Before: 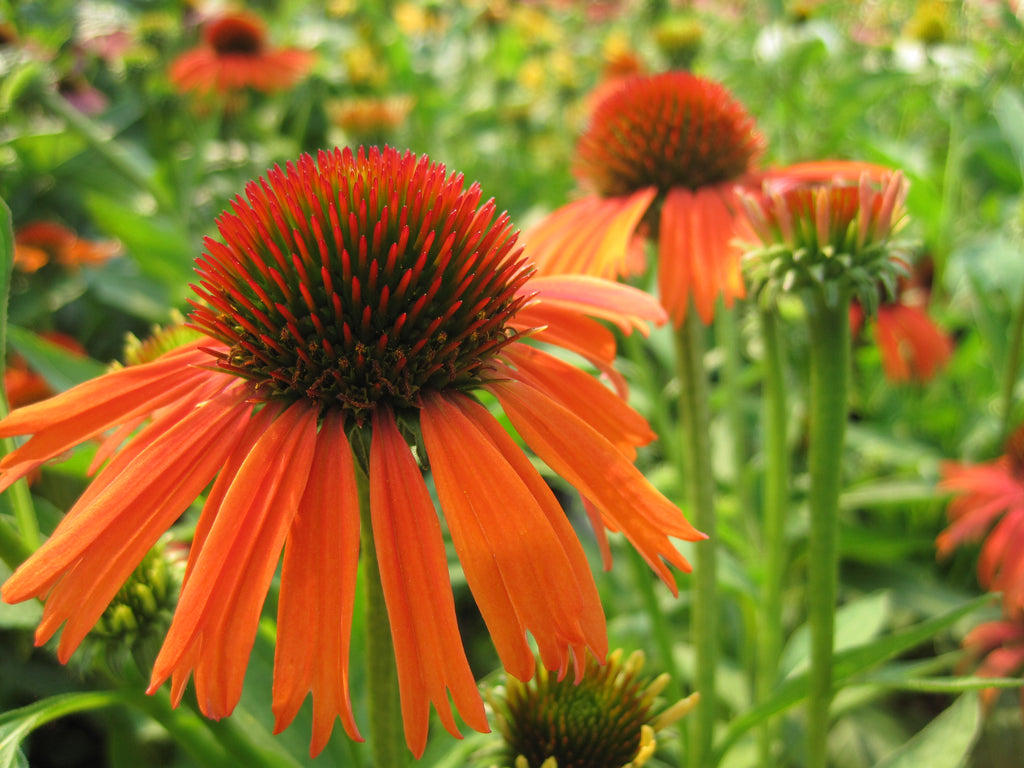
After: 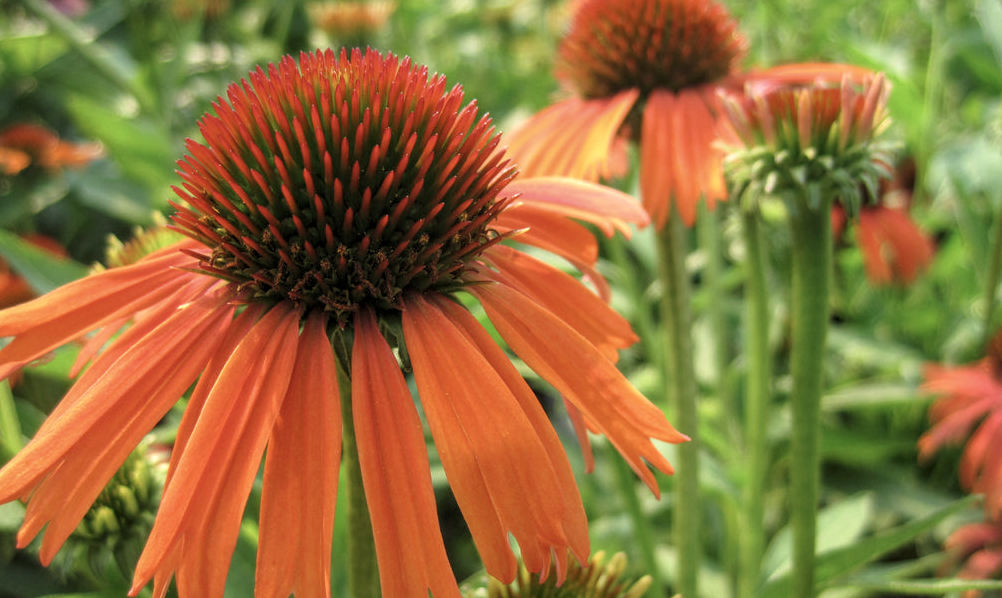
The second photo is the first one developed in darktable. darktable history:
color correction: saturation 0.8
crop and rotate: left 1.814%, top 12.818%, right 0.25%, bottom 9.225%
local contrast: on, module defaults
